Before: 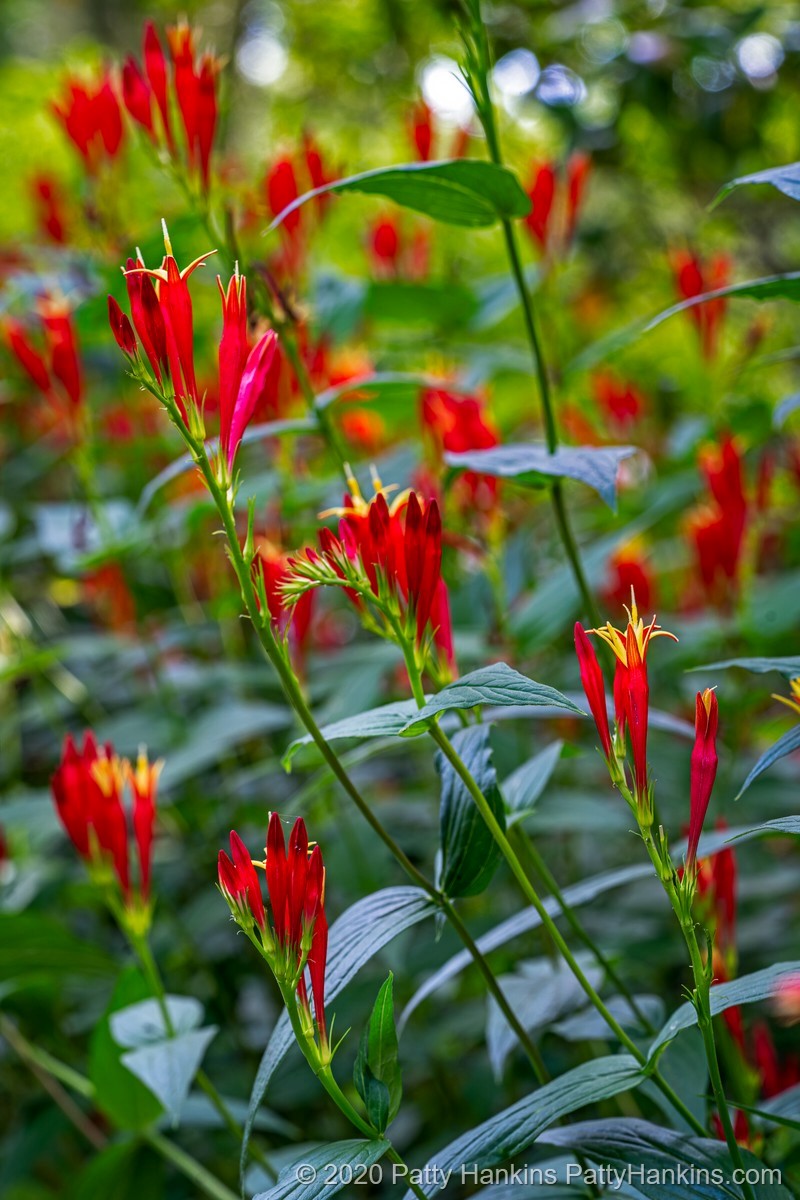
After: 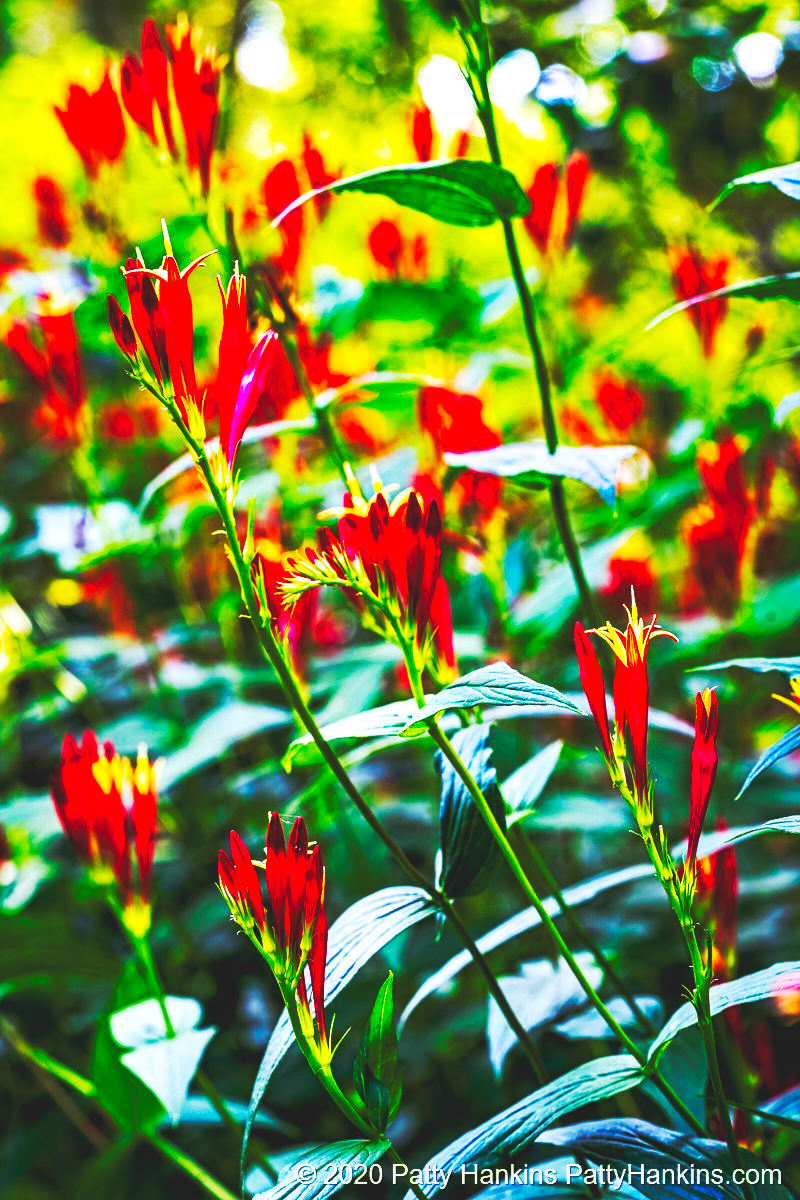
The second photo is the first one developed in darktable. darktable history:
color balance rgb: shadows lift › luminance -21.66%, shadows lift › chroma 6.57%, shadows lift › hue 270°, power › chroma 0.68%, power › hue 60°, highlights gain › luminance 6.08%, highlights gain › chroma 1.33%, highlights gain › hue 90°, global offset › luminance -0.87%, perceptual saturation grading › global saturation 26.86%, perceptual saturation grading › highlights -28.39%, perceptual saturation grading › mid-tones 15.22%, perceptual saturation grading › shadows 33.98%, perceptual brilliance grading › highlights 10%, perceptual brilliance grading › mid-tones 5%
base curve: curves: ch0 [(0, 0.015) (0.085, 0.116) (0.134, 0.298) (0.19, 0.545) (0.296, 0.764) (0.599, 0.982) (1, 1)], preserve colors none
